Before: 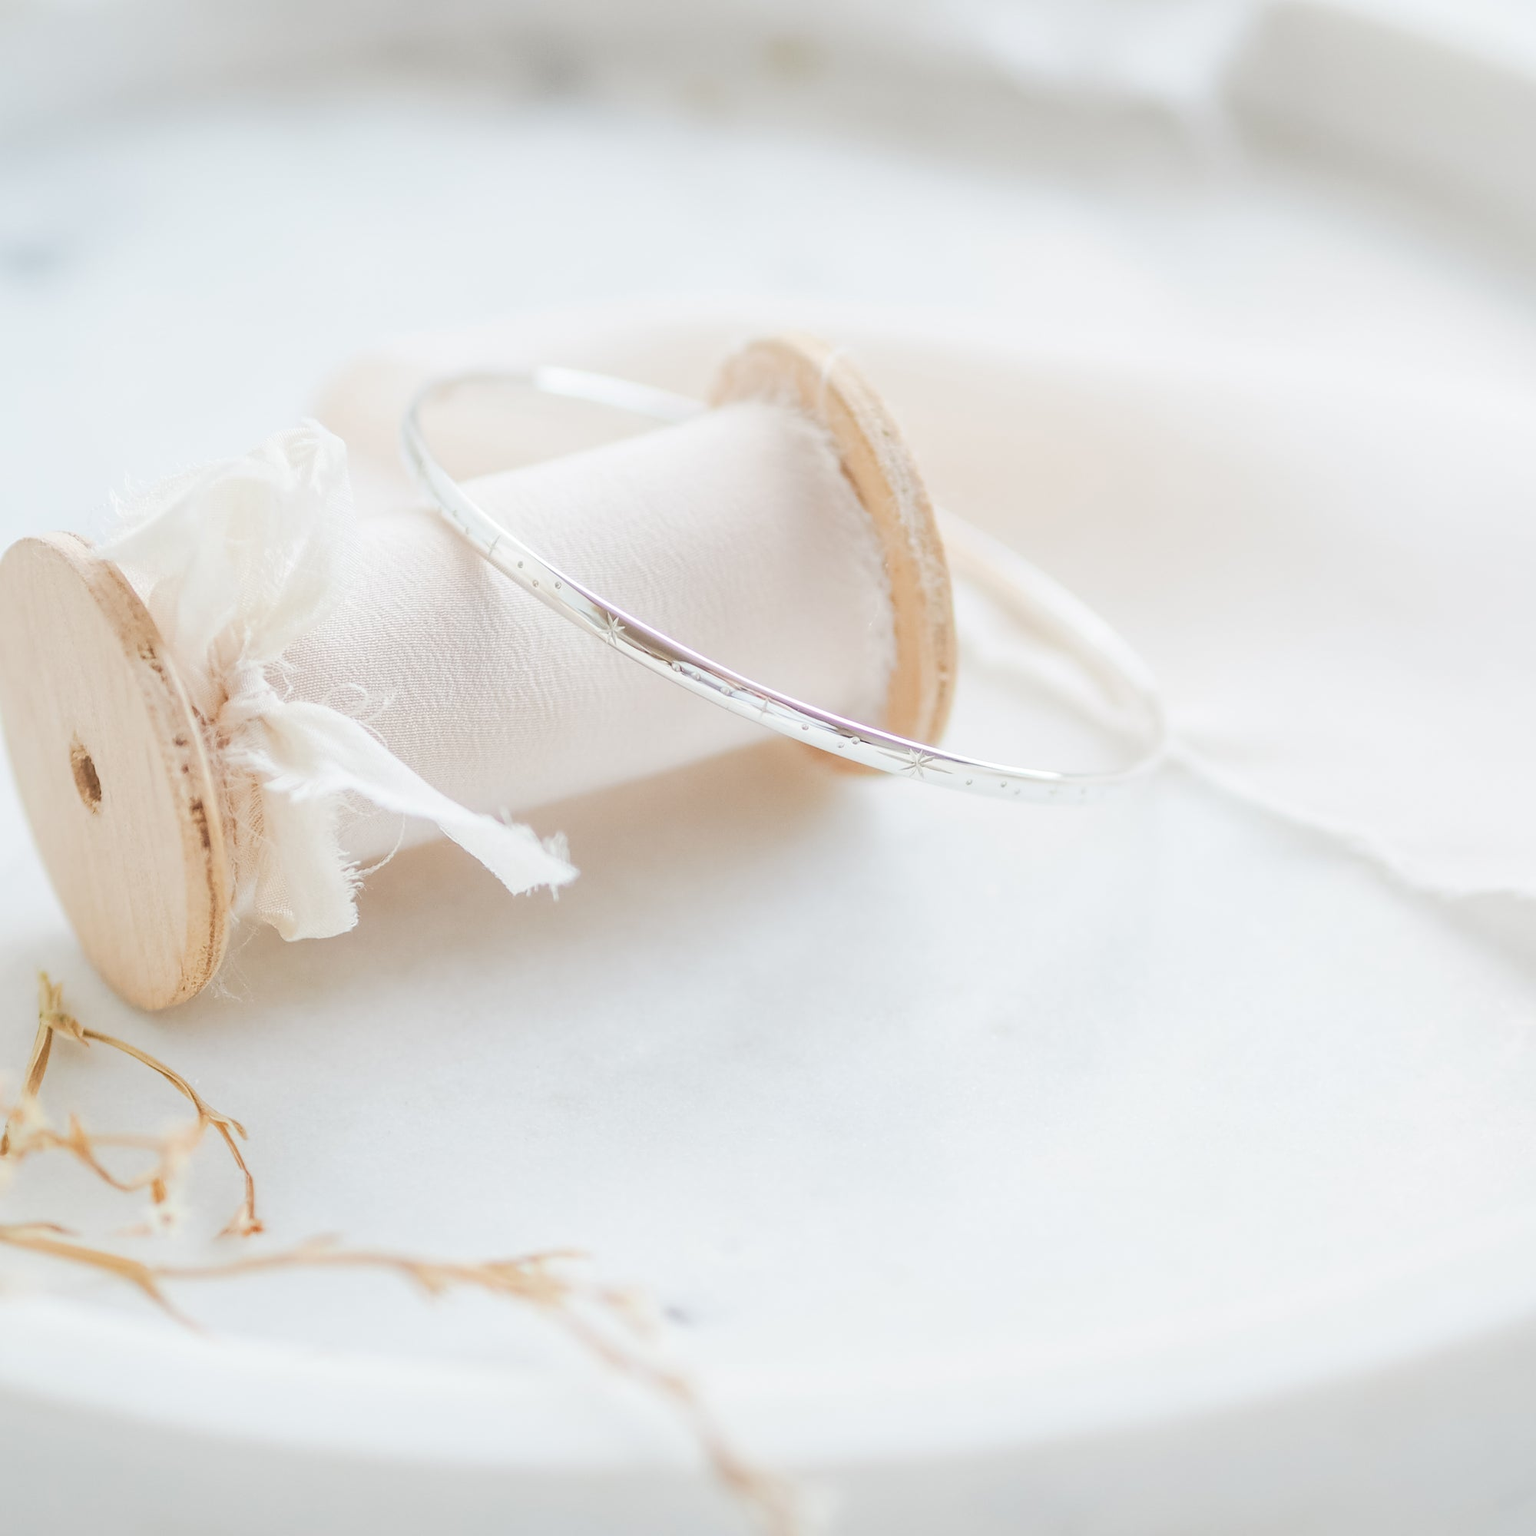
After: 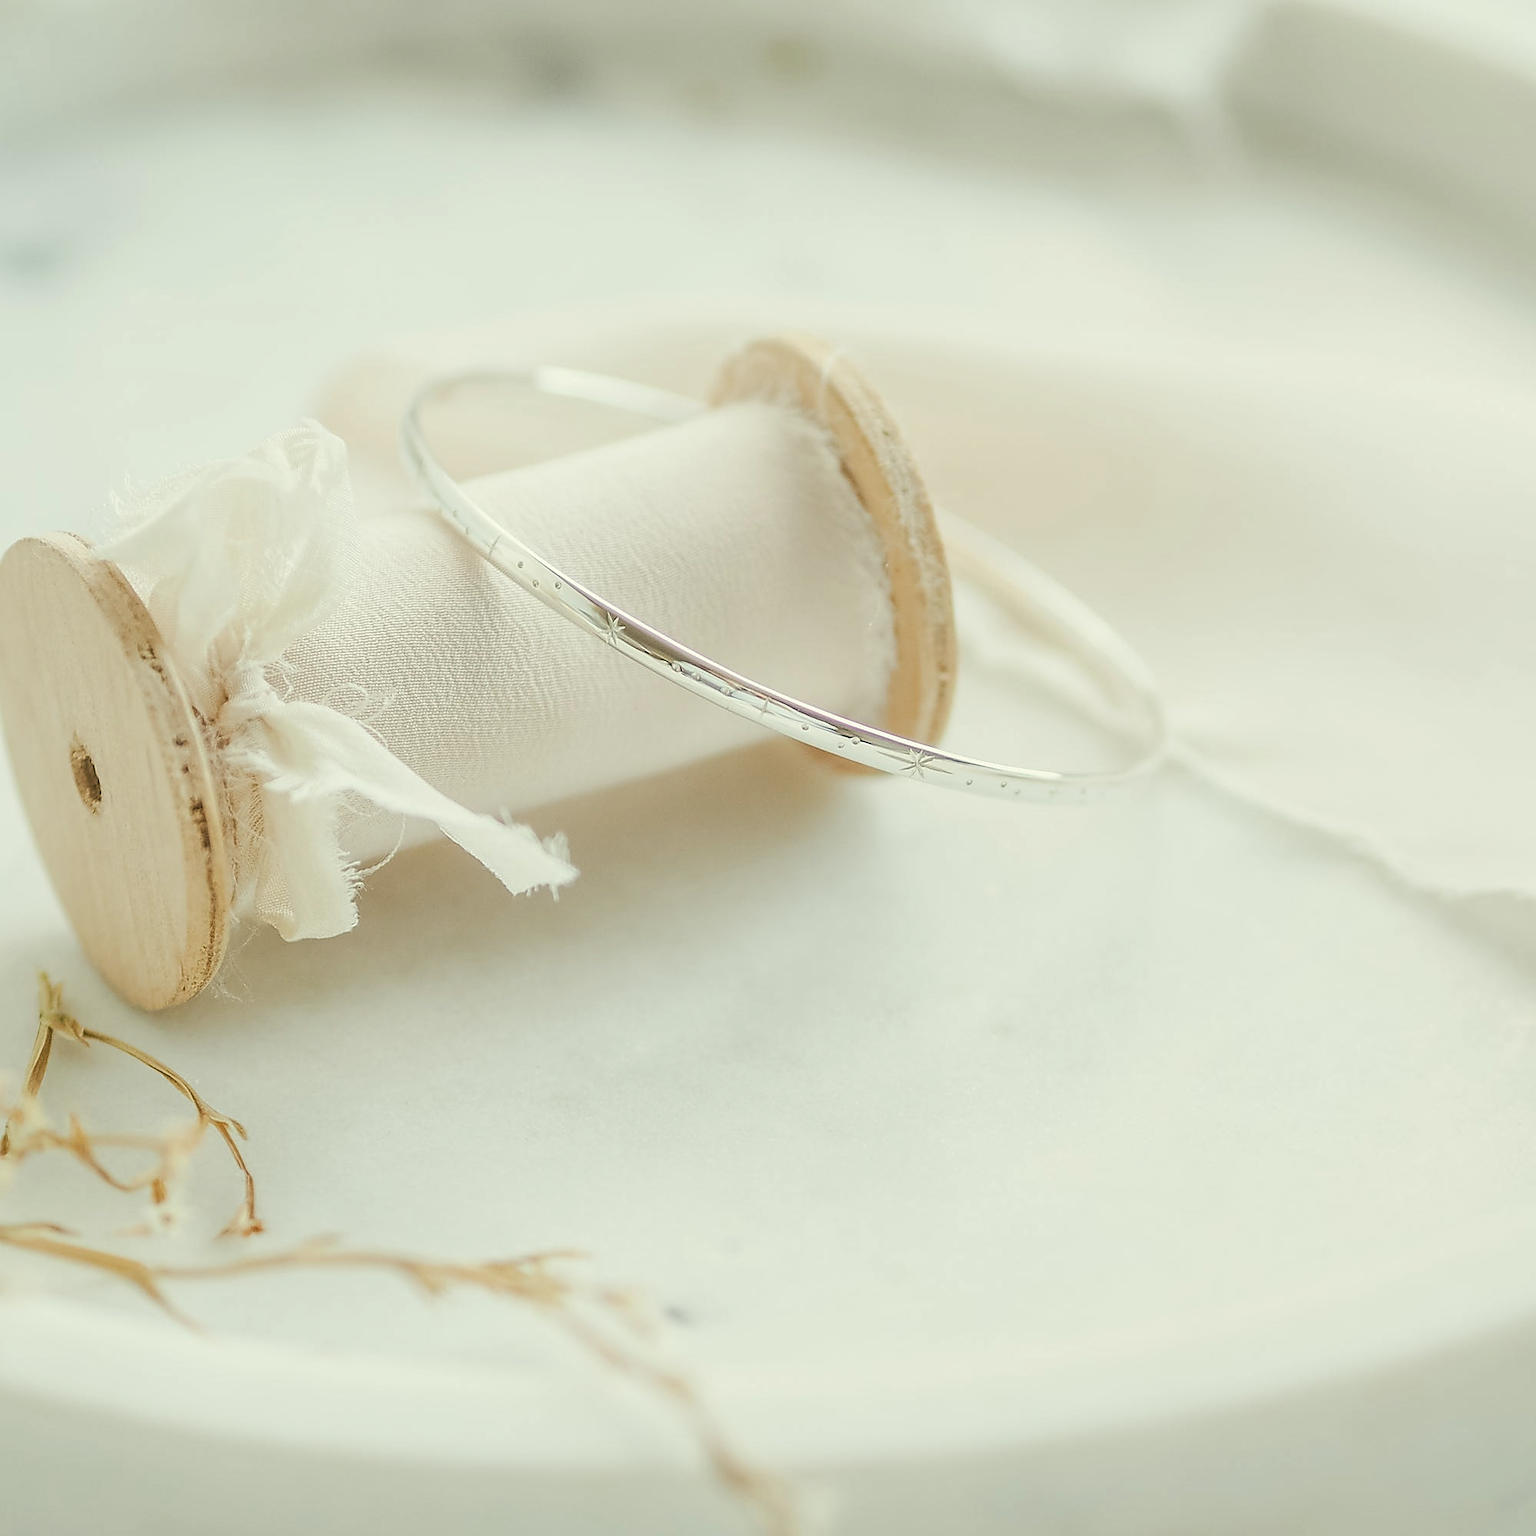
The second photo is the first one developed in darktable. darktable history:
sharpen: radius 1.4, amount 1.25, threshold 0.7
color balance: lift [1.005, 0.99, 1.007, 1.01], gamma [1, 1.034, 1.032, 0.966], gain [0.873, 1.055, 1.067, 0.933]
local contrast: on, module defaults
